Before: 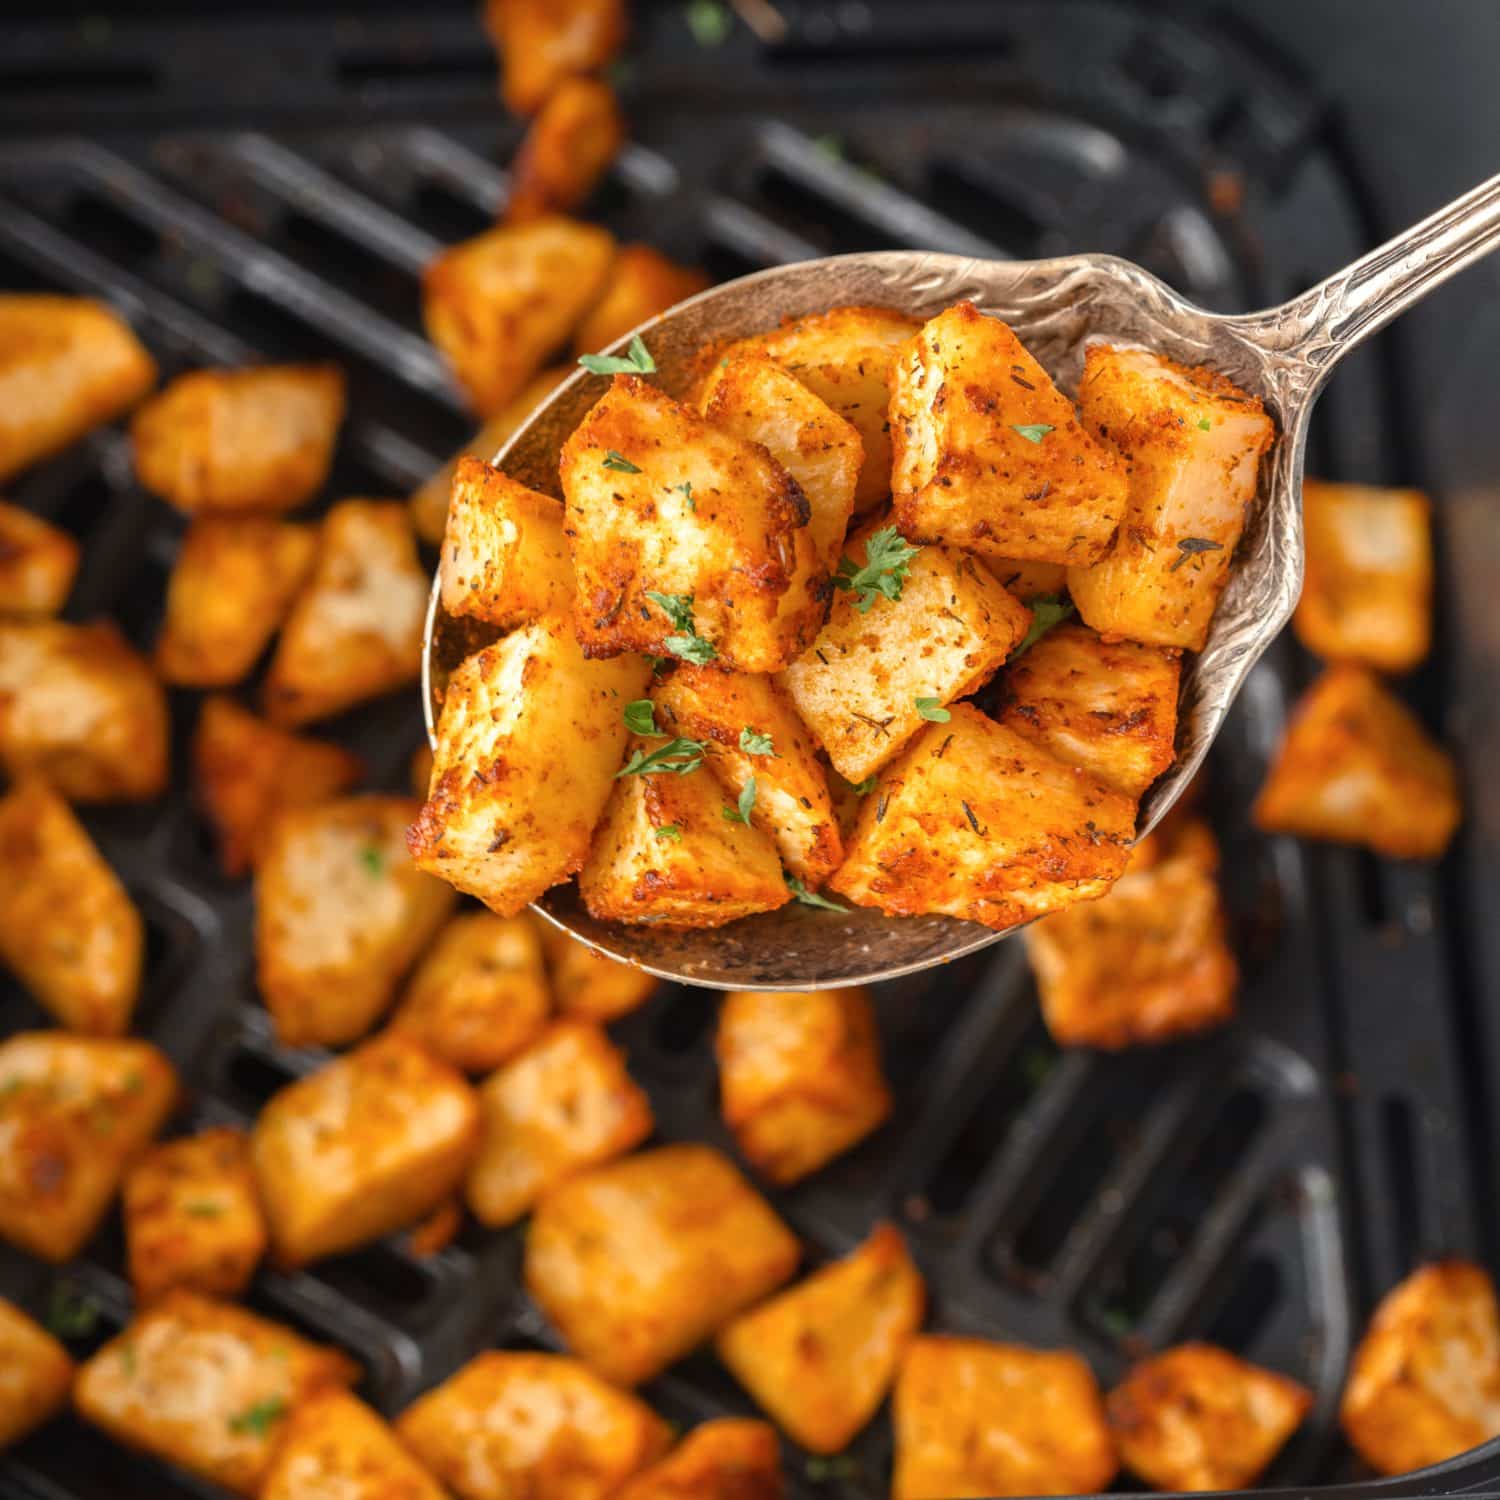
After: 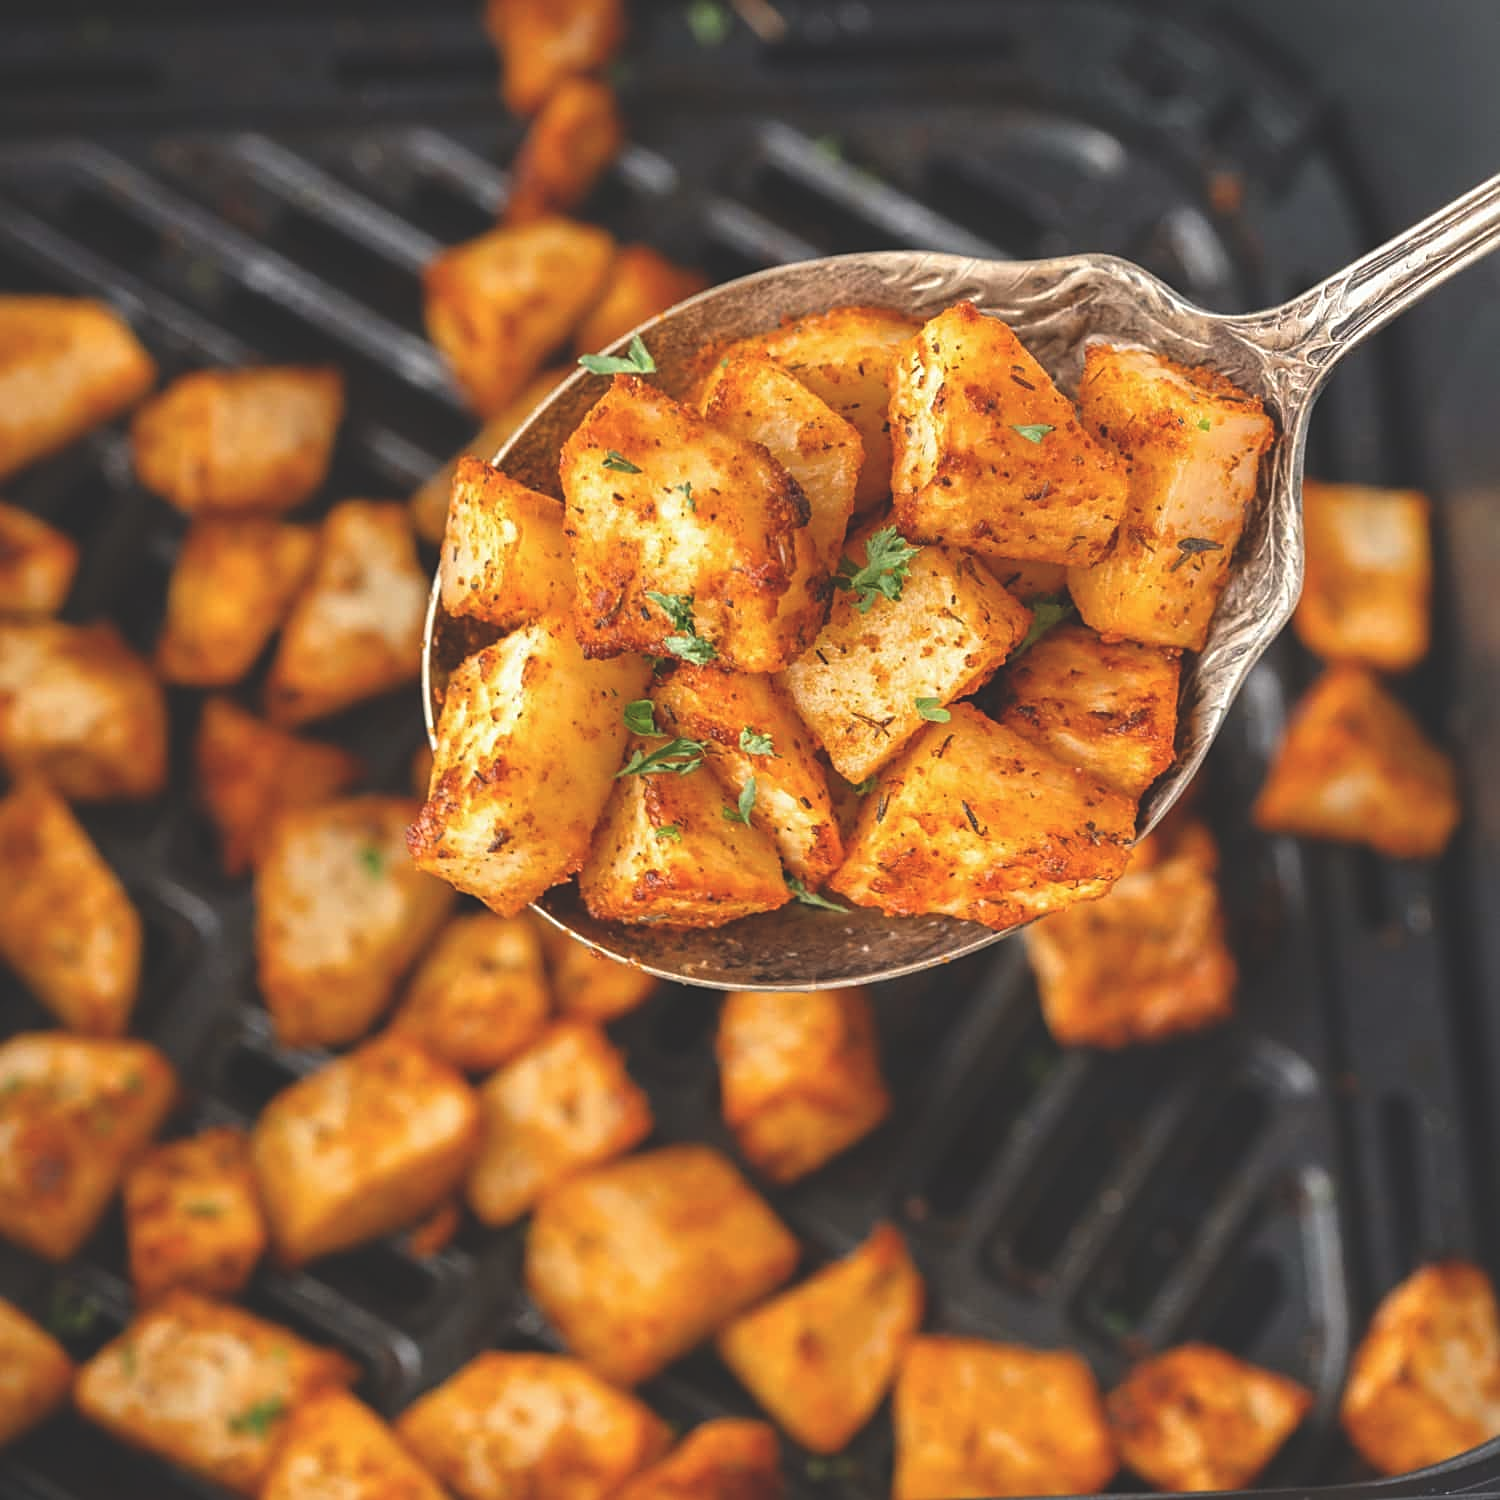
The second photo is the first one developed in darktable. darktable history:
exposure: black level correction -0.022, exposure -0.034 EV, compensate highlight preservation false
sharpen: on, module defaults
